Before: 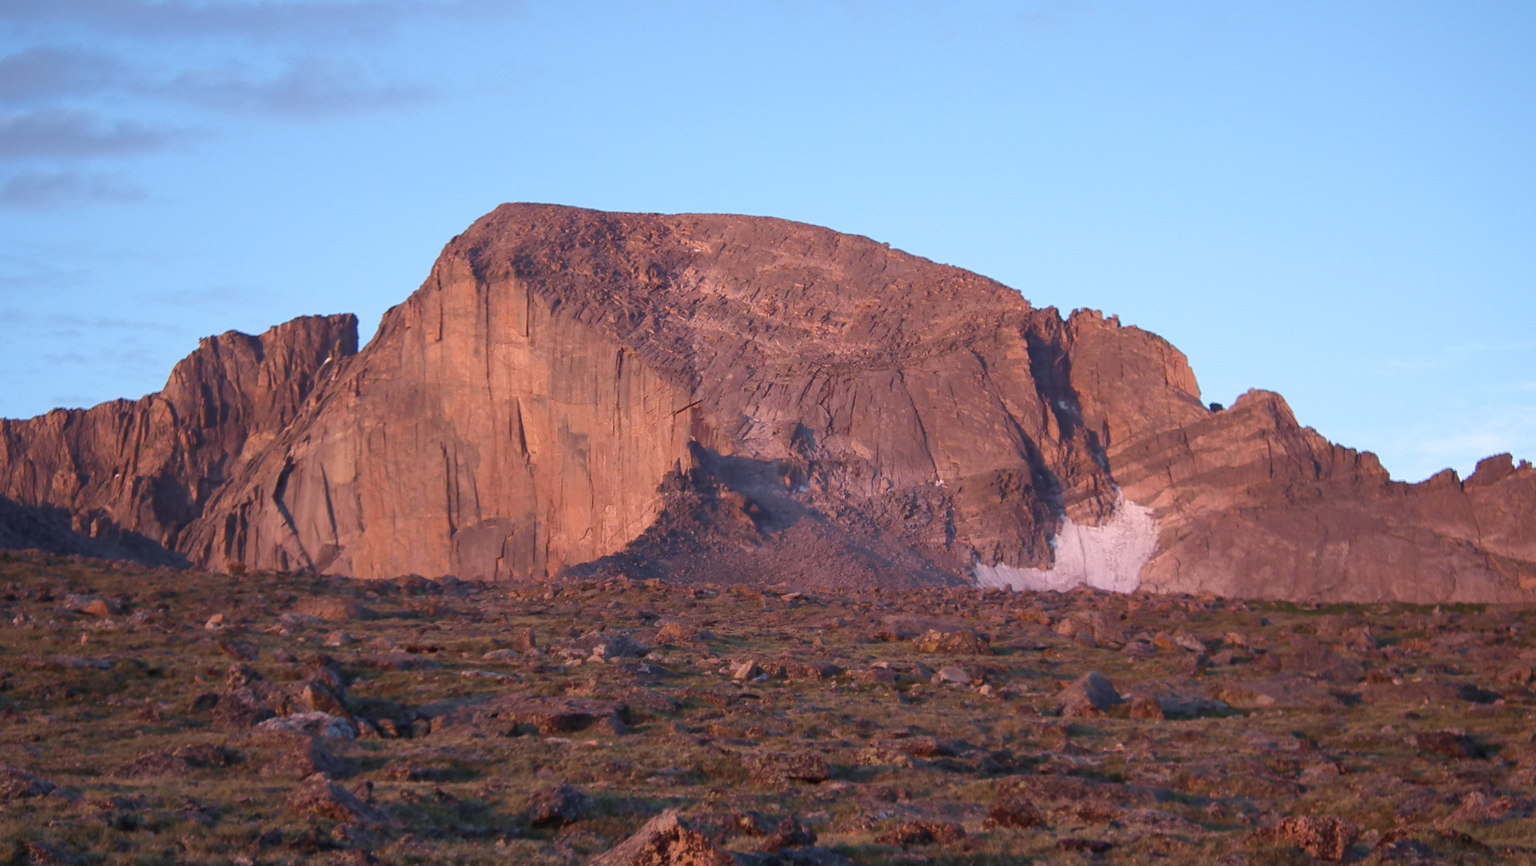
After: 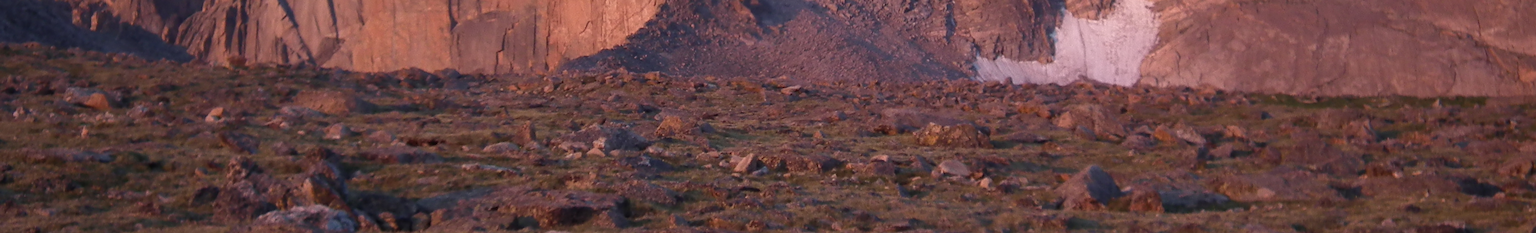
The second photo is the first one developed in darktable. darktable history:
sharpen: amount 0.209
crop and rotate: top 58.577%, bottom 14.466%
exposure: black level correction 0.001, exposure -0.123 EV, compensate highlight preservation false
